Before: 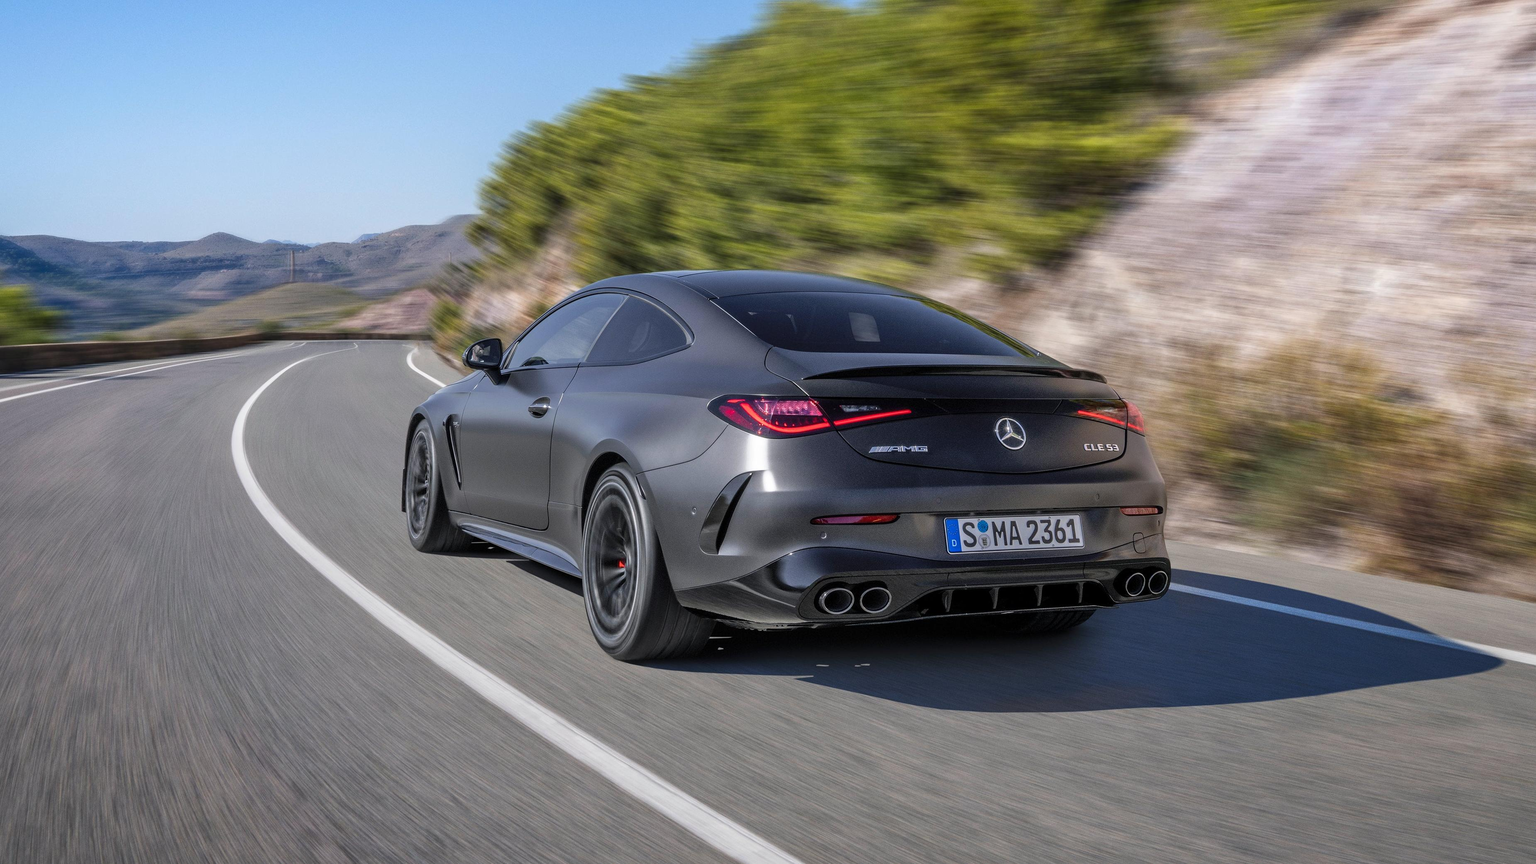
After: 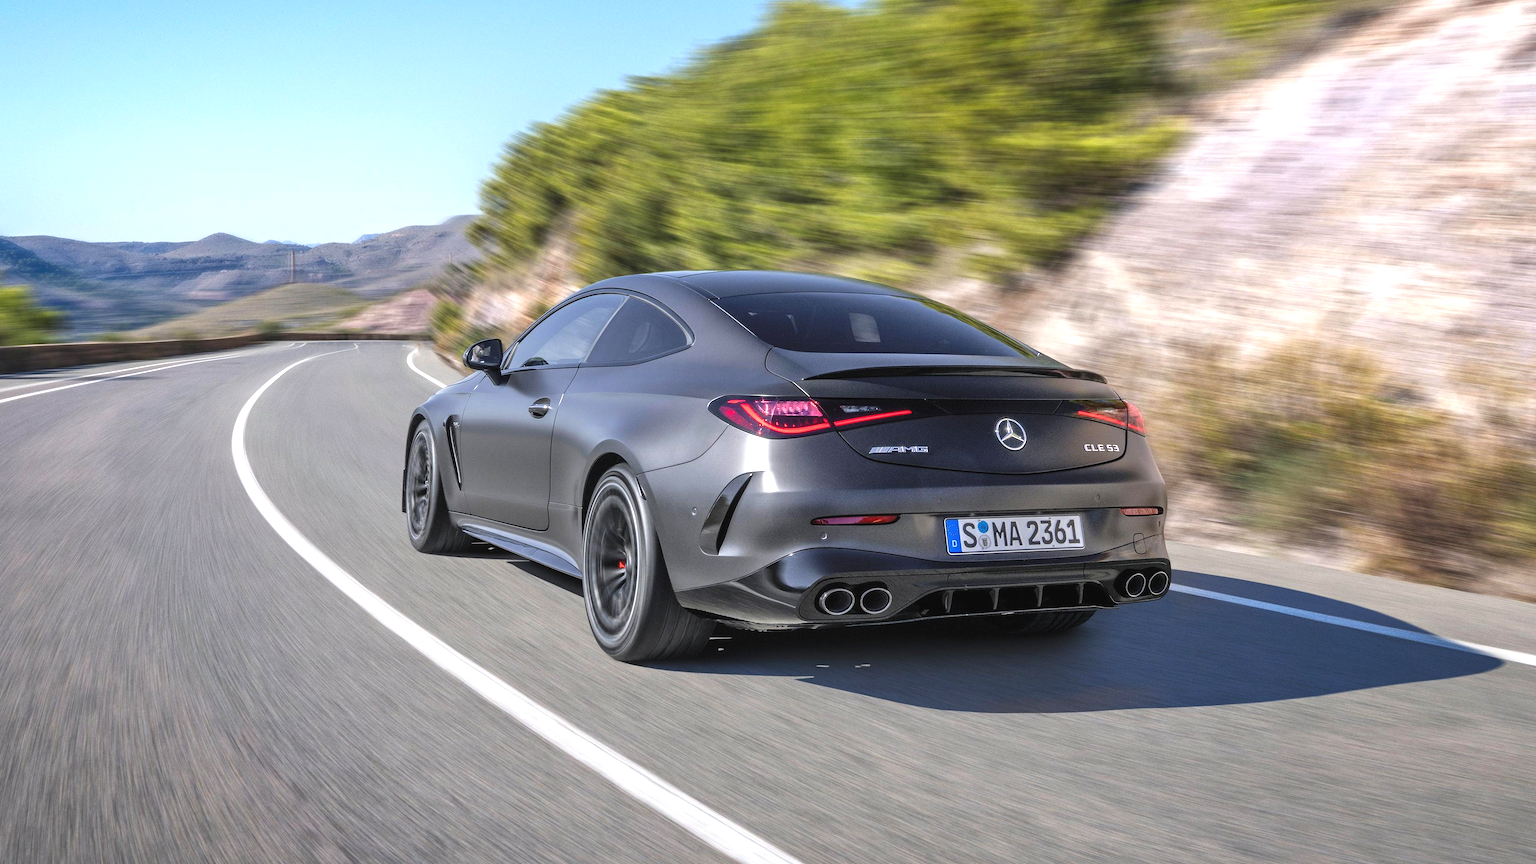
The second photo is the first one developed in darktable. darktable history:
exposure: black level correction -0.002, exposure 0.71 EV, compensate highlight preservation false
